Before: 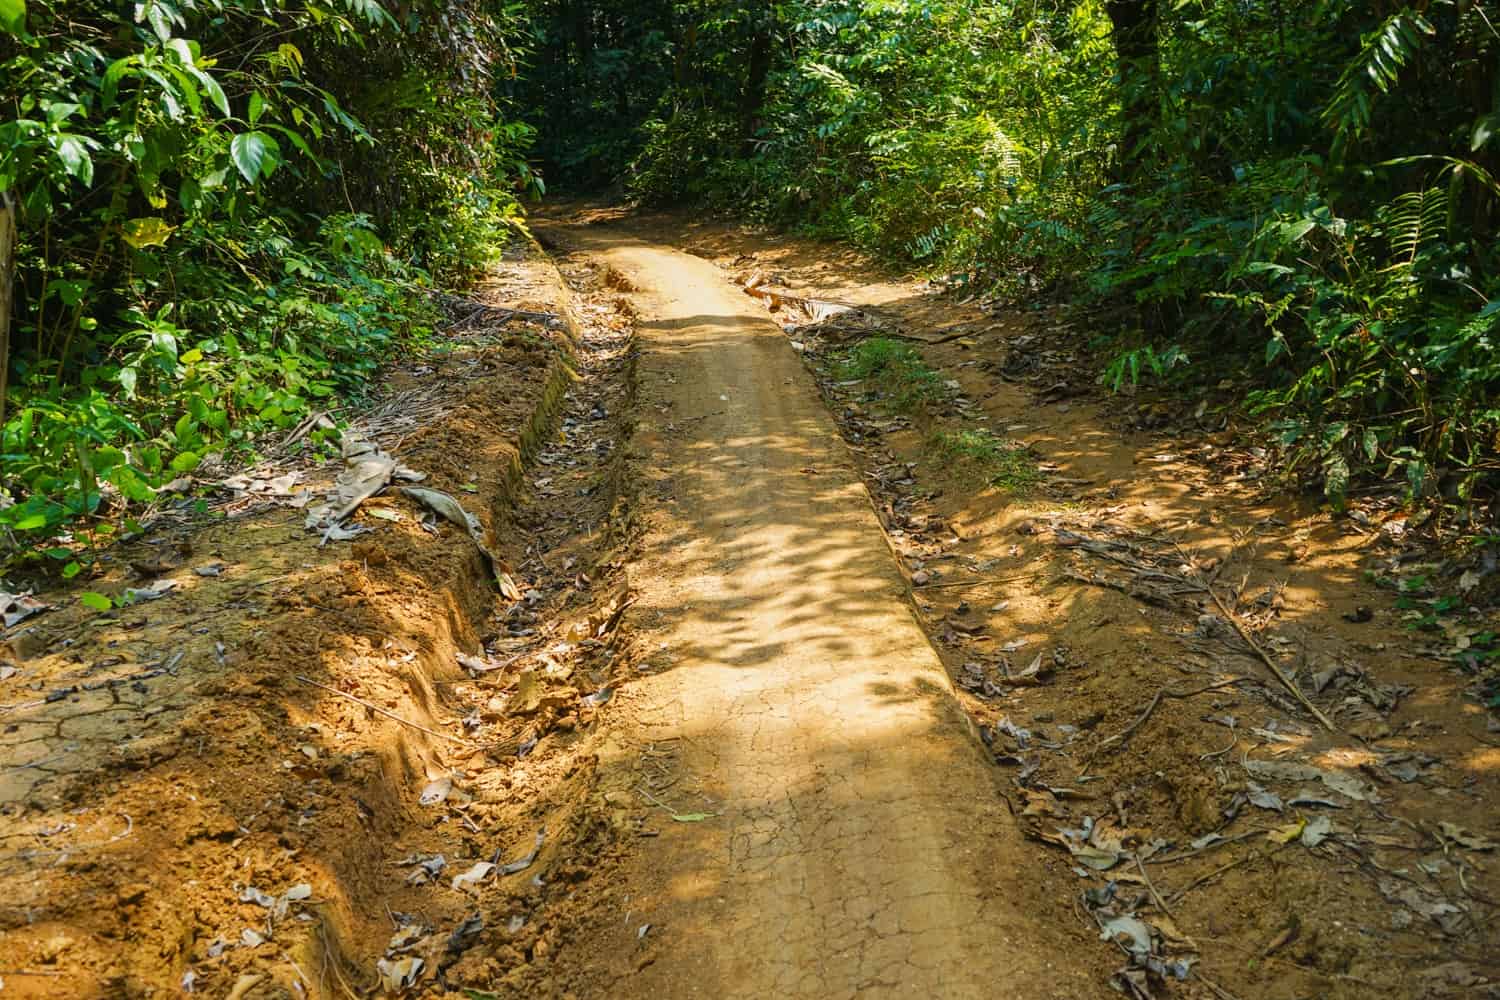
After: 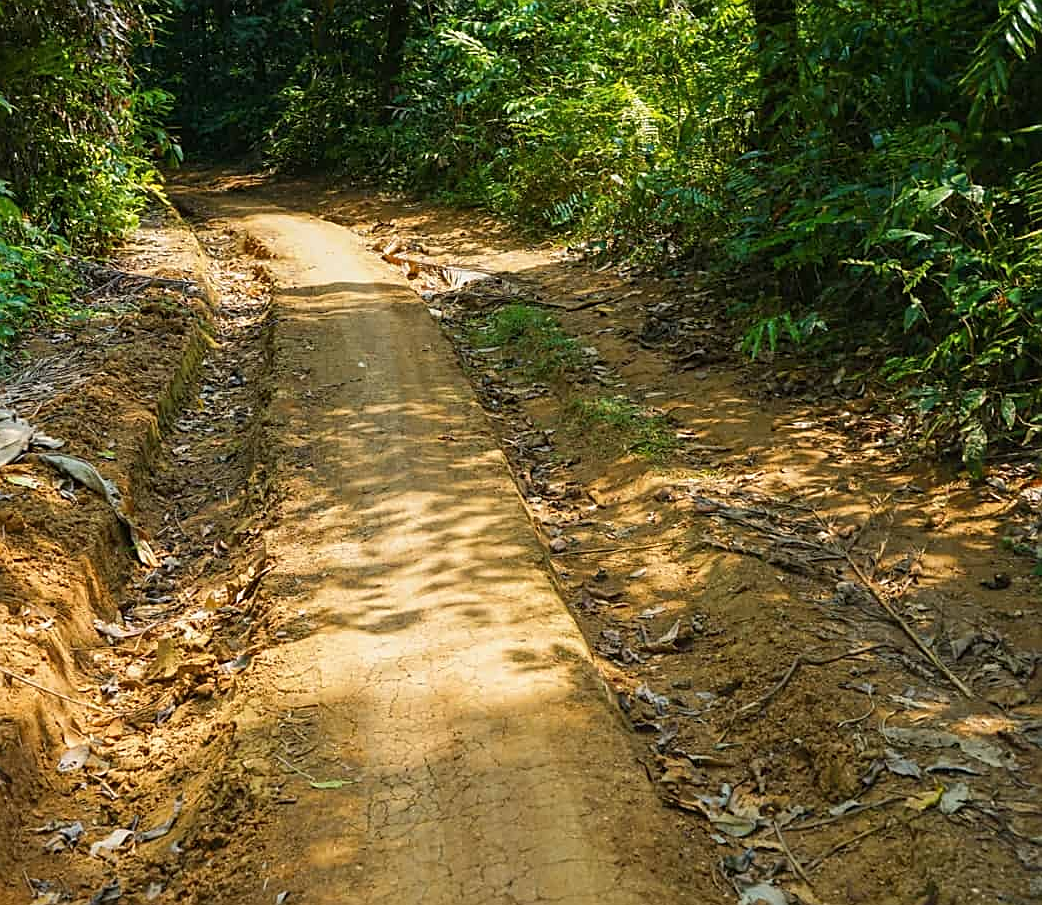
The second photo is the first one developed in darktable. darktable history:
crop and rotate: left 24.171%, top 3.399%, right 6.336%, bottom 6.066%
sharpen: on, module defaults
